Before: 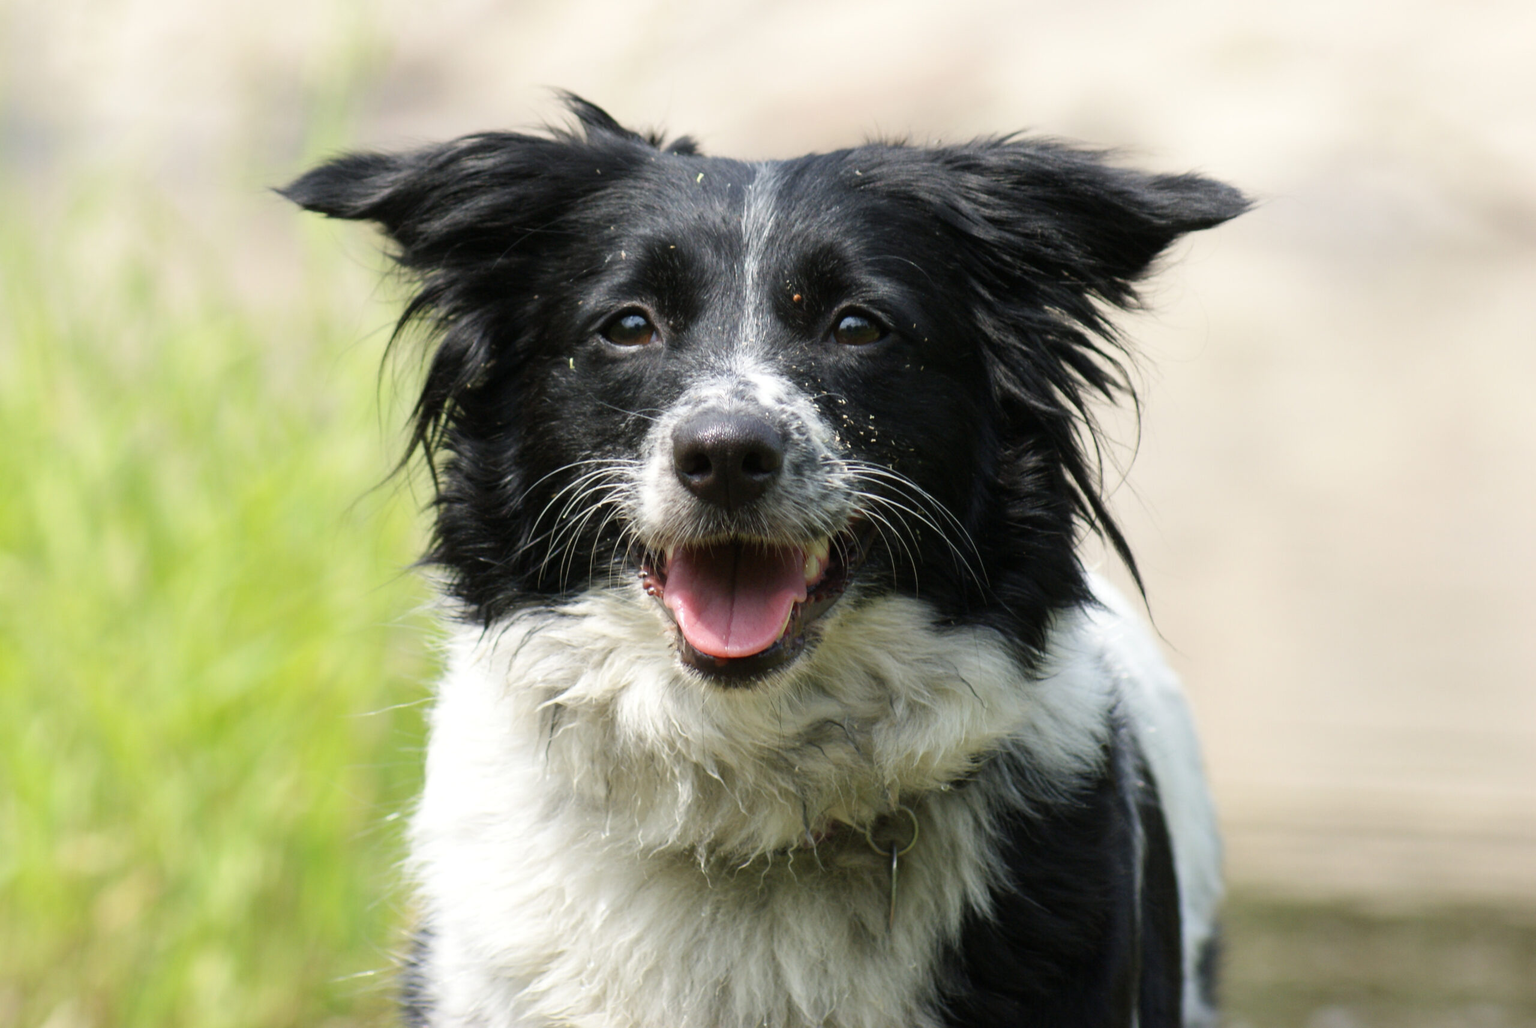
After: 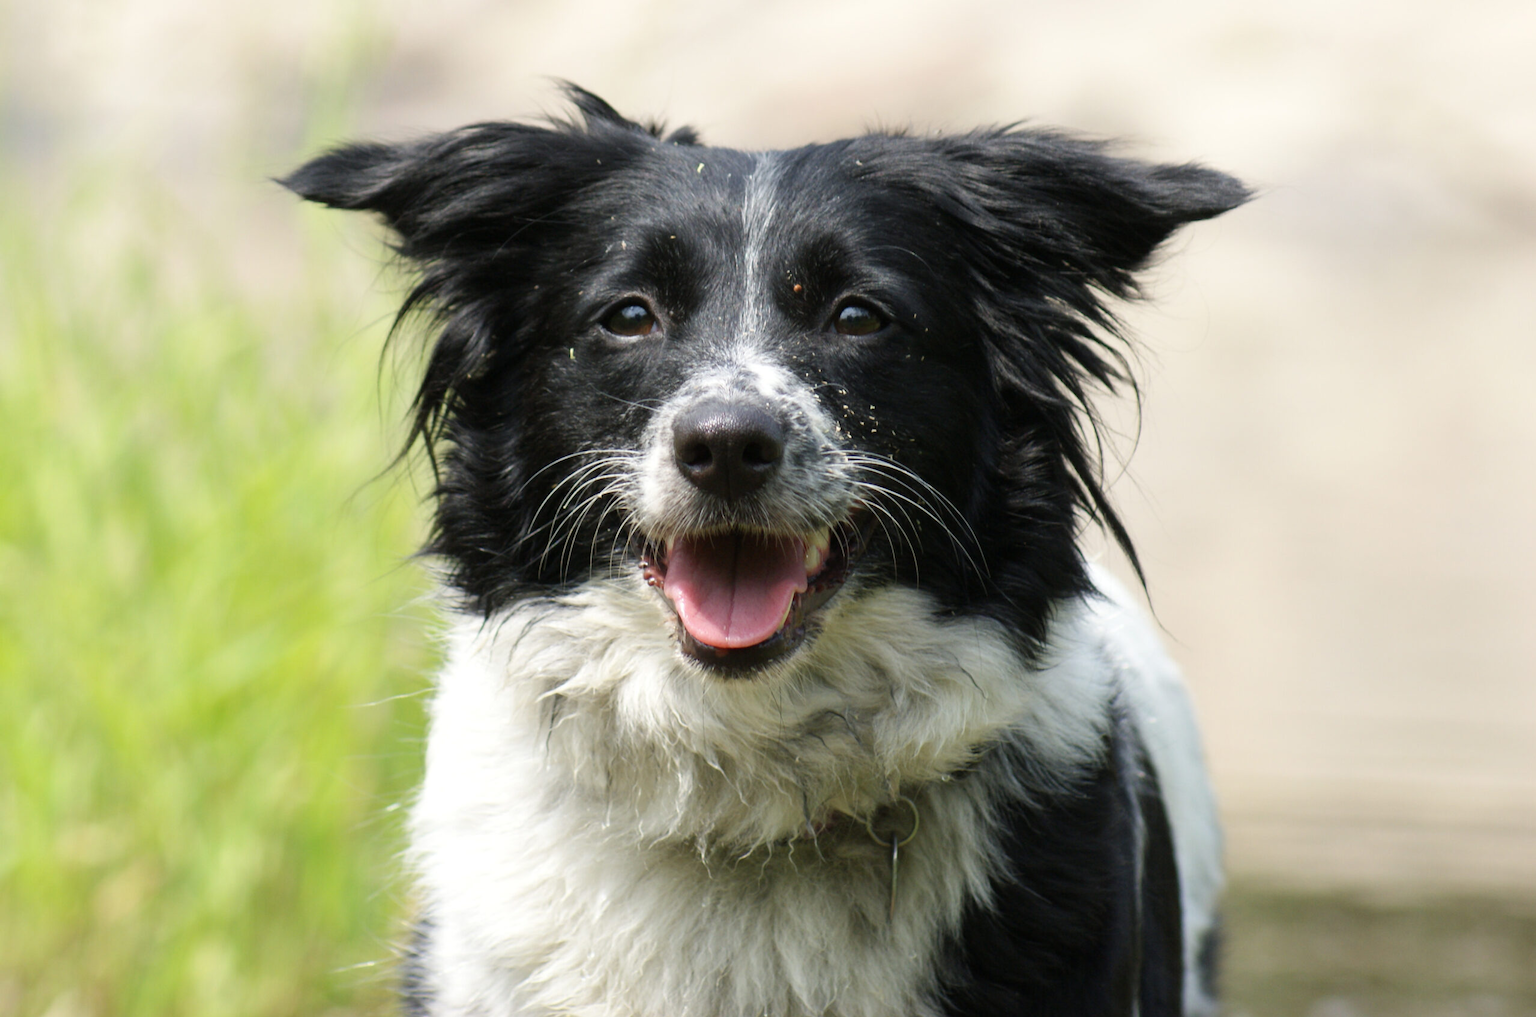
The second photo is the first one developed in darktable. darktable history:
crop: top 1.049%, right 0.001%
